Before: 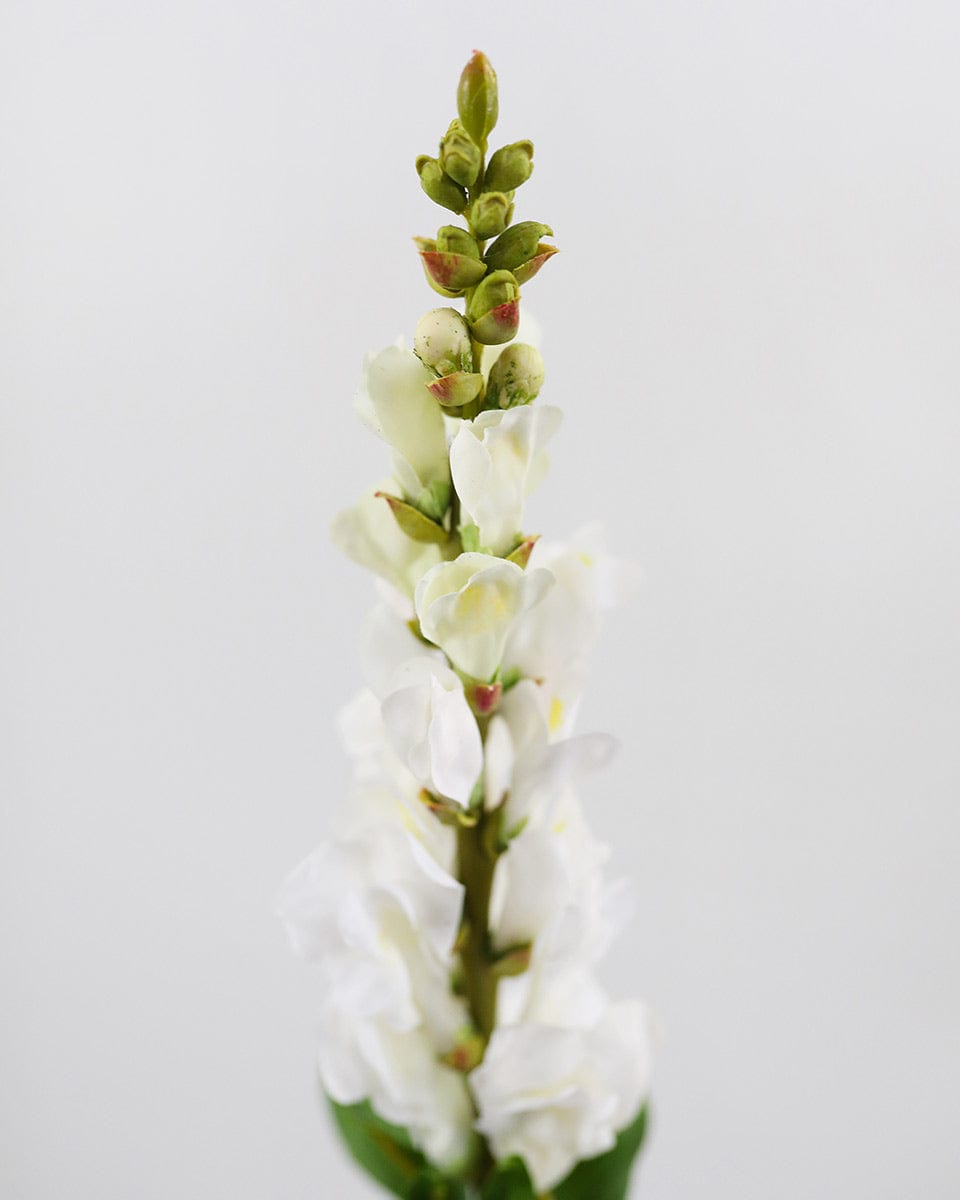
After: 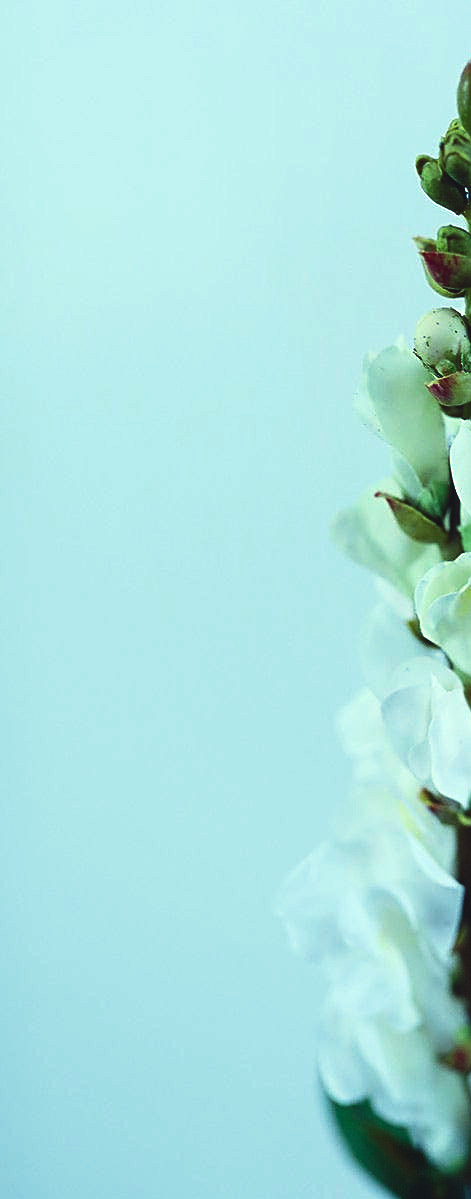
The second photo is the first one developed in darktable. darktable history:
sharpen: on, module defaults
rgb curve: curves: ch0 [(0, 0.186) (0.314, 0.284) (0.576, 0.466) (0.805, 0.691) (0.936, 0.886)]; ch1 [(0, 0.186) (0.314, 0.284) (0.581, 0.534) (0.771, 0.746) (0.936, 0.958)]; ch2 [(0, 0.216) (0.275, 0.39) (1, 1)], mode RGB, independent channels, compensate middle gray true, preserve colors none
crop and rotate: left 0%, top 0%, right 50.845%
contrast brightness saturation: contrast 0.22, brightness -0.19, saturation 0.24
